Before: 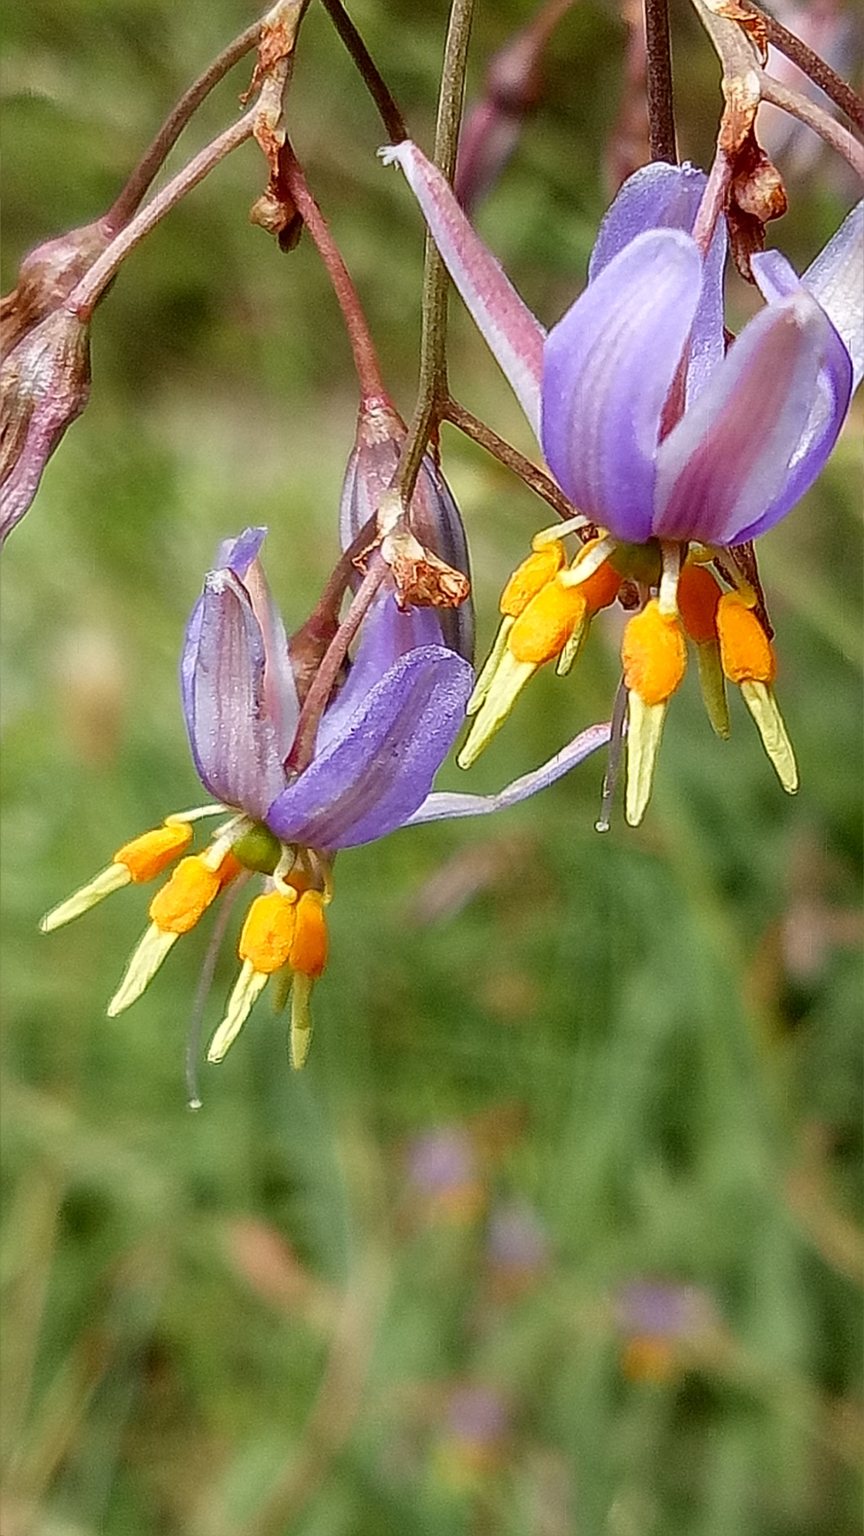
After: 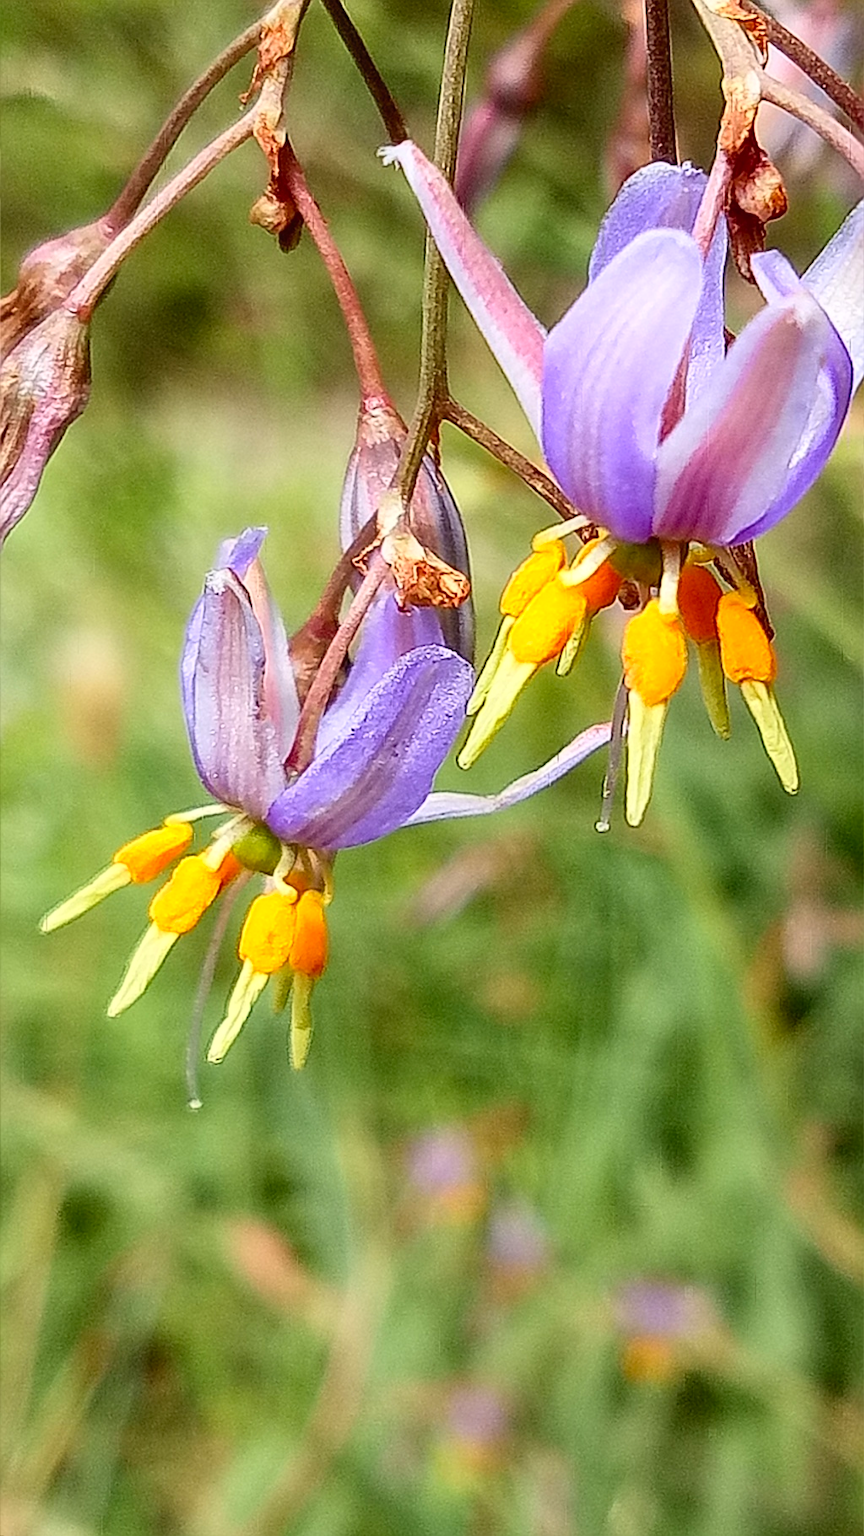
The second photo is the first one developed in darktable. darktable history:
contrast brightness saturation: contrast 0.204, brightness 0.158, saturation 0.218
